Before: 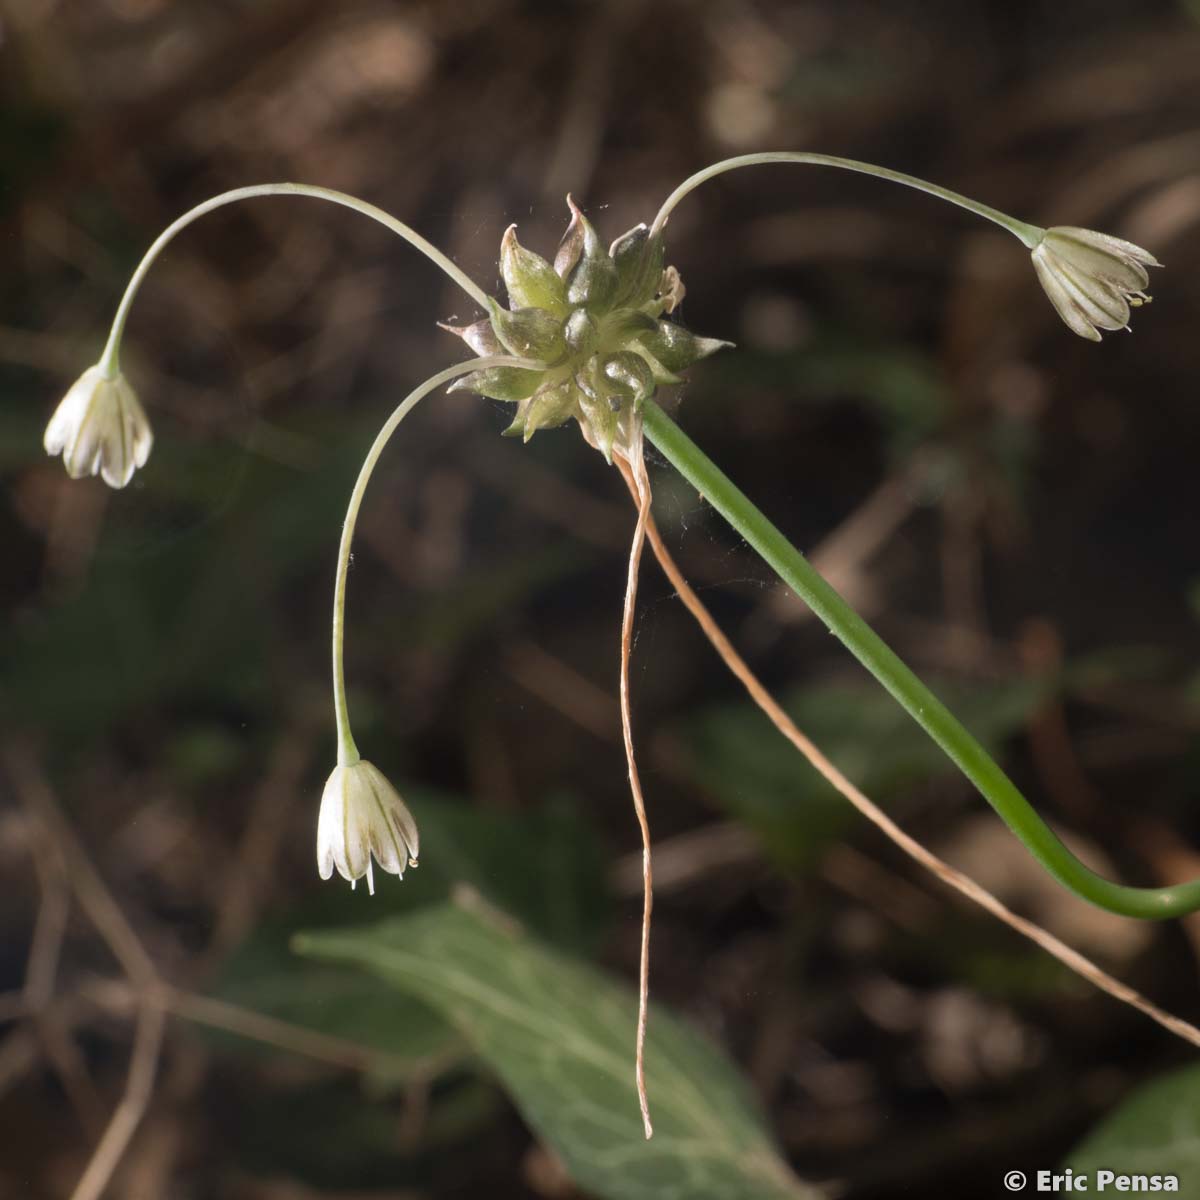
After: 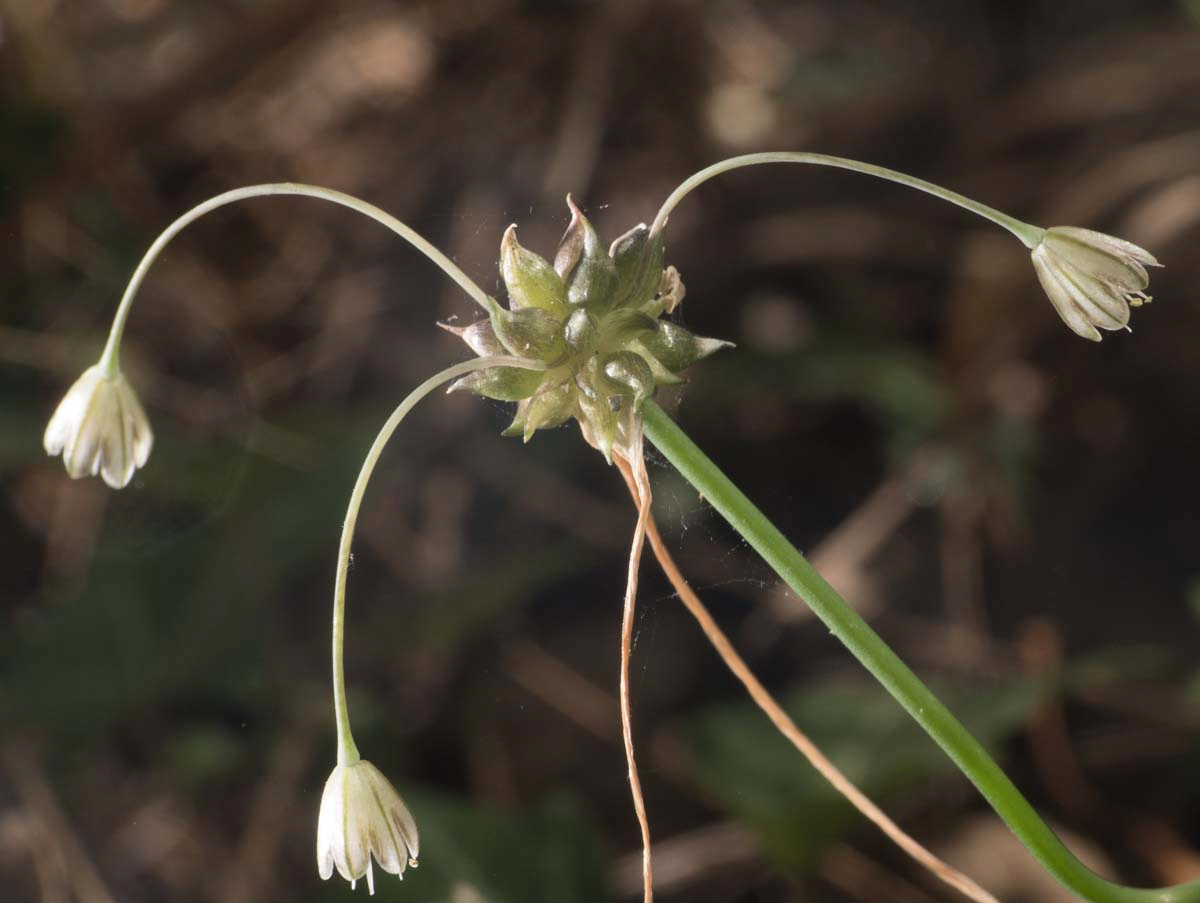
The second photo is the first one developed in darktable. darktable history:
shadows and highlights: shadows 32.49, highlights -47.78, compress 49.66%, soften with gaussian
crop: bottom 24.709%
tone equalizer: on, module defaults
